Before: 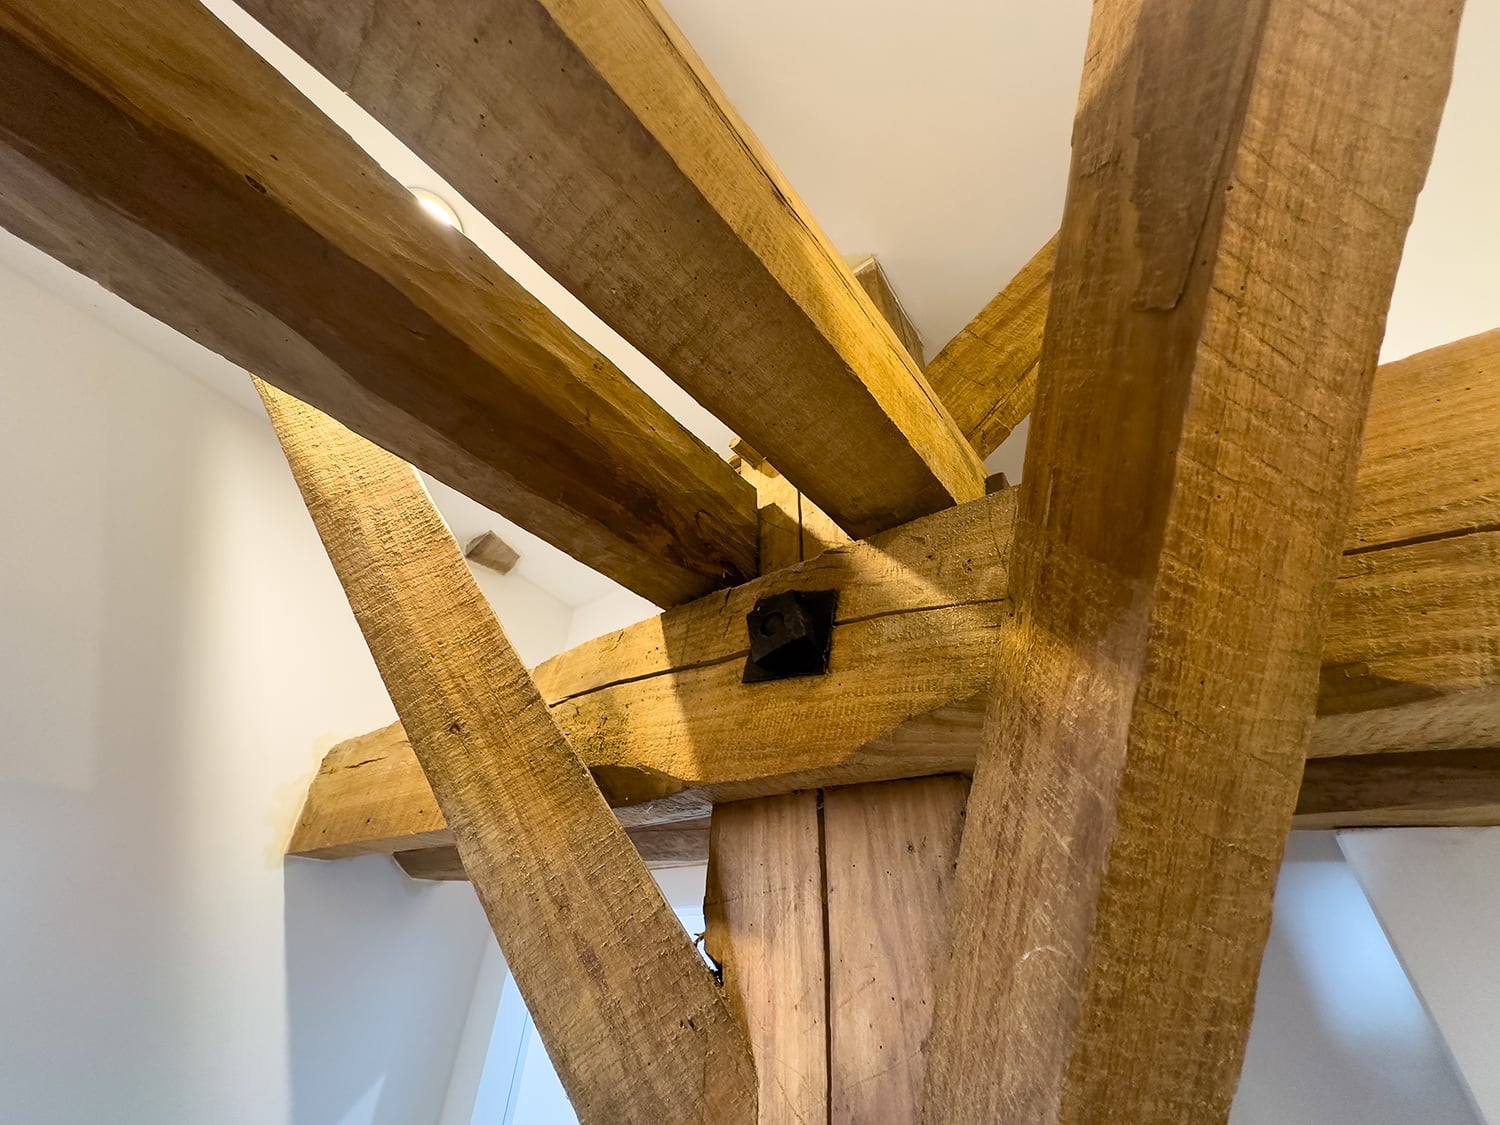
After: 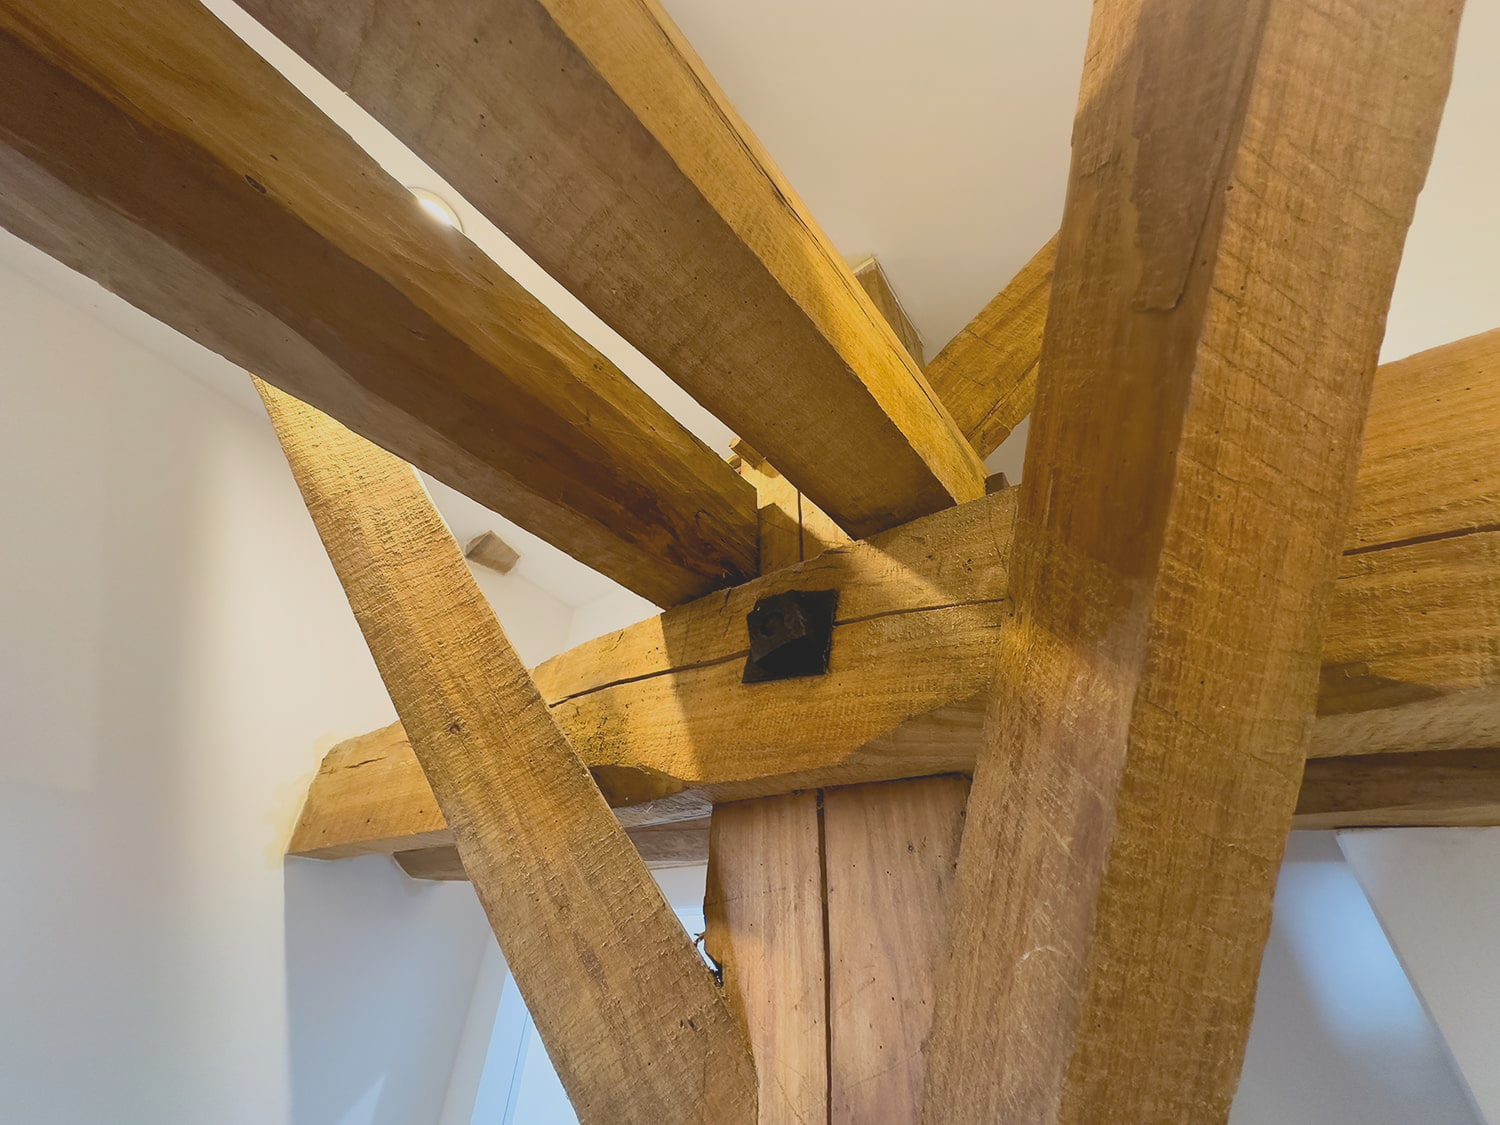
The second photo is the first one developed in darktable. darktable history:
local contrast: detail 70%
contrast brightness saturation: contrast 0.01, saturation -0.05
